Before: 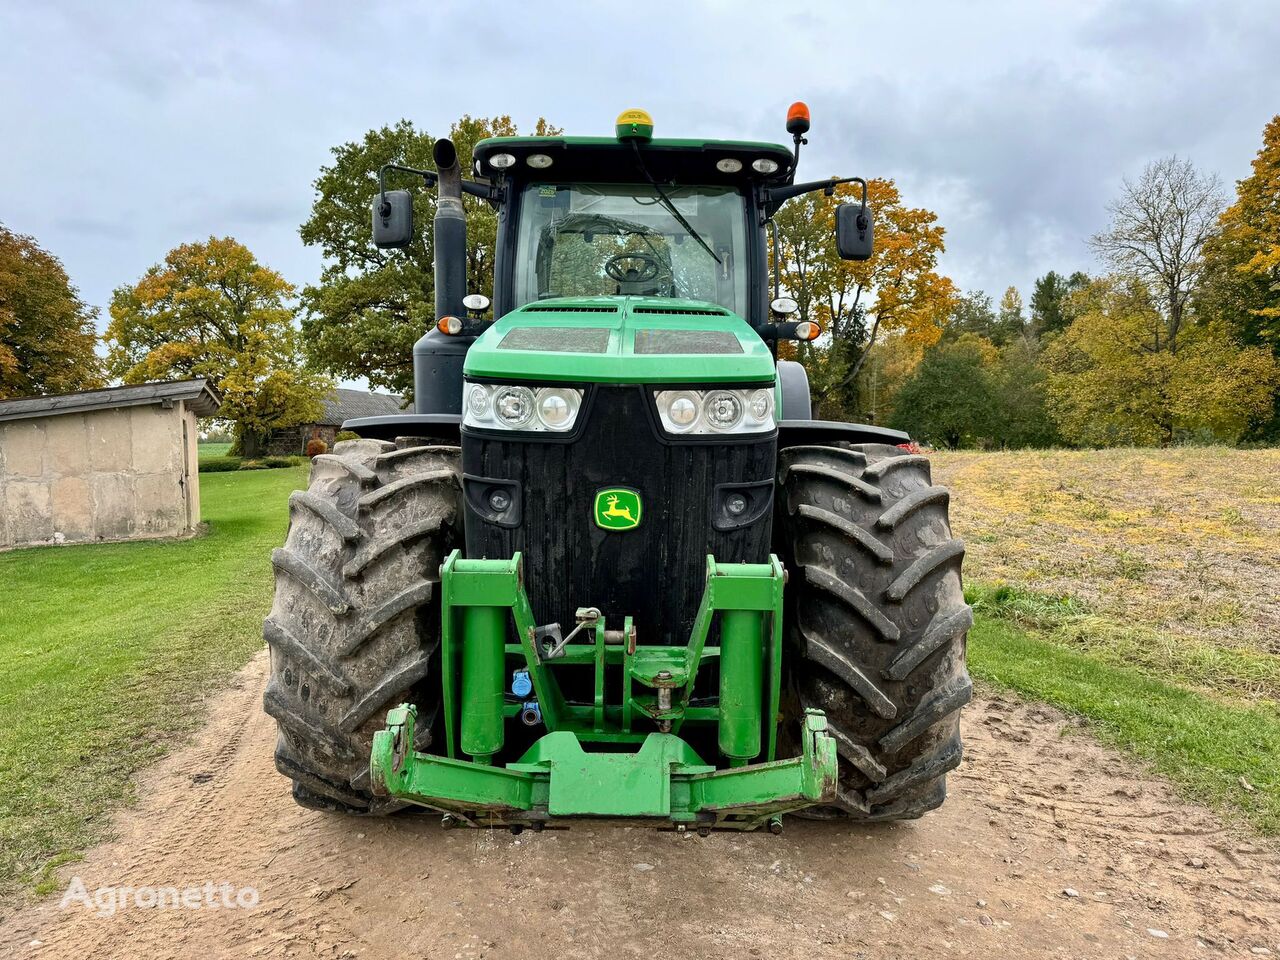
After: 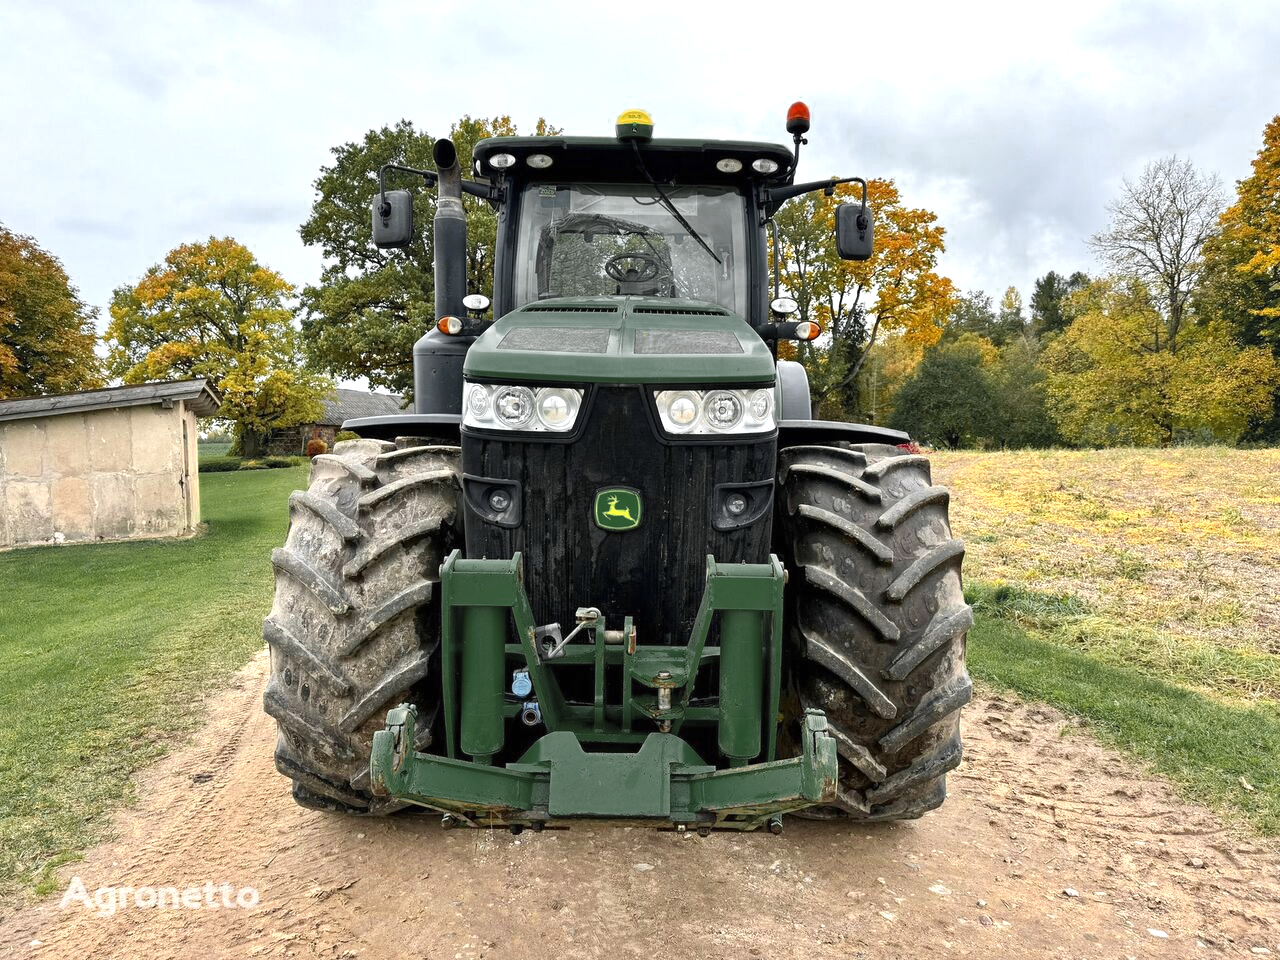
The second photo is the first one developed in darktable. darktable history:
color zones: curves: ch0 [(0.035, 0.242) (0.25, 0.5) (0.384, 0.214) (0.488, 0.255) (0.75, 0.5)]; ch1 [(0.063, 0.379) (0.25, 0.5) (0.354, 0.201) (0.489, 0.085) (0.729, 0.271)]; ch2 [(0.25, 0.5) (0.38, 0.517) (0.442, 0.51) (0.735, 0.456)]
exposure: black level correction 0, exposure 0.5 EV, compensate highlight preservation false
